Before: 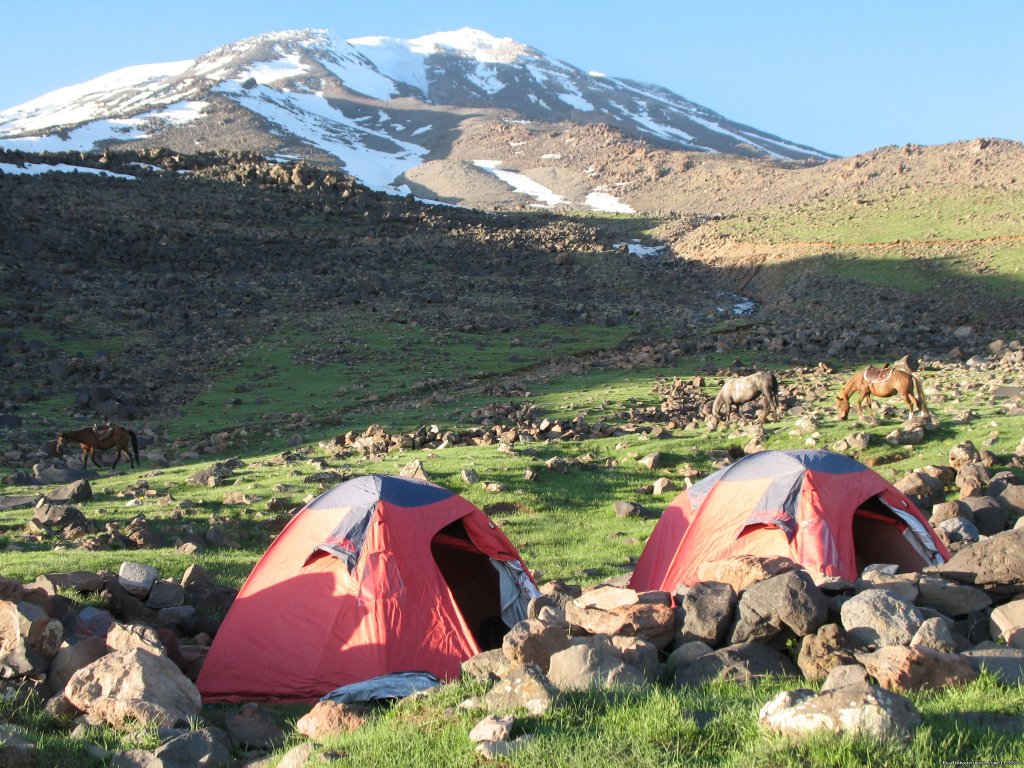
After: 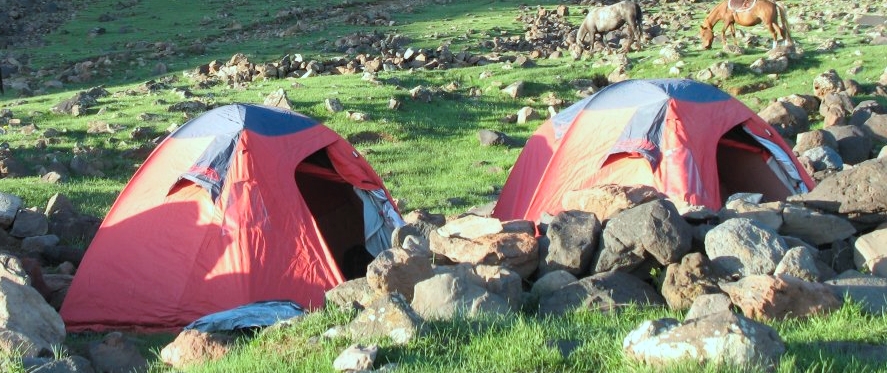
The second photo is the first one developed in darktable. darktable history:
crop and rotate: left 13.313%, top 48.391%, bottom 2.959%
contrast brightness saturation: contrast 0.028, brightness 0.066, saturation 0.134
color correction: highlights a* -9.92, highlights b* -9.65
